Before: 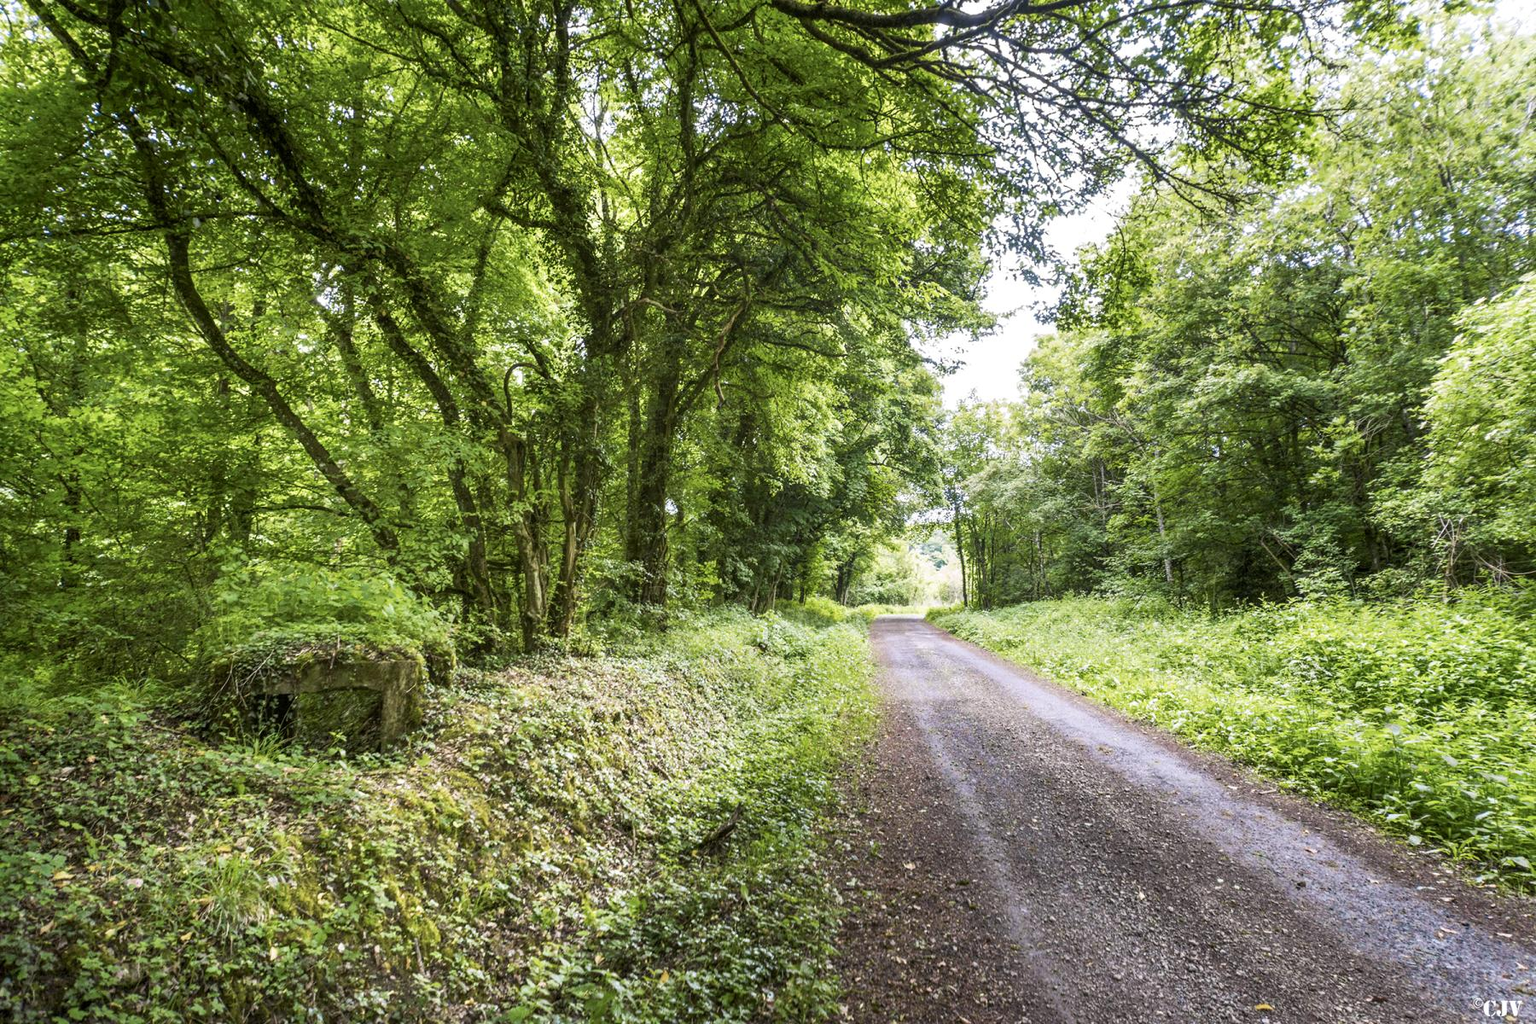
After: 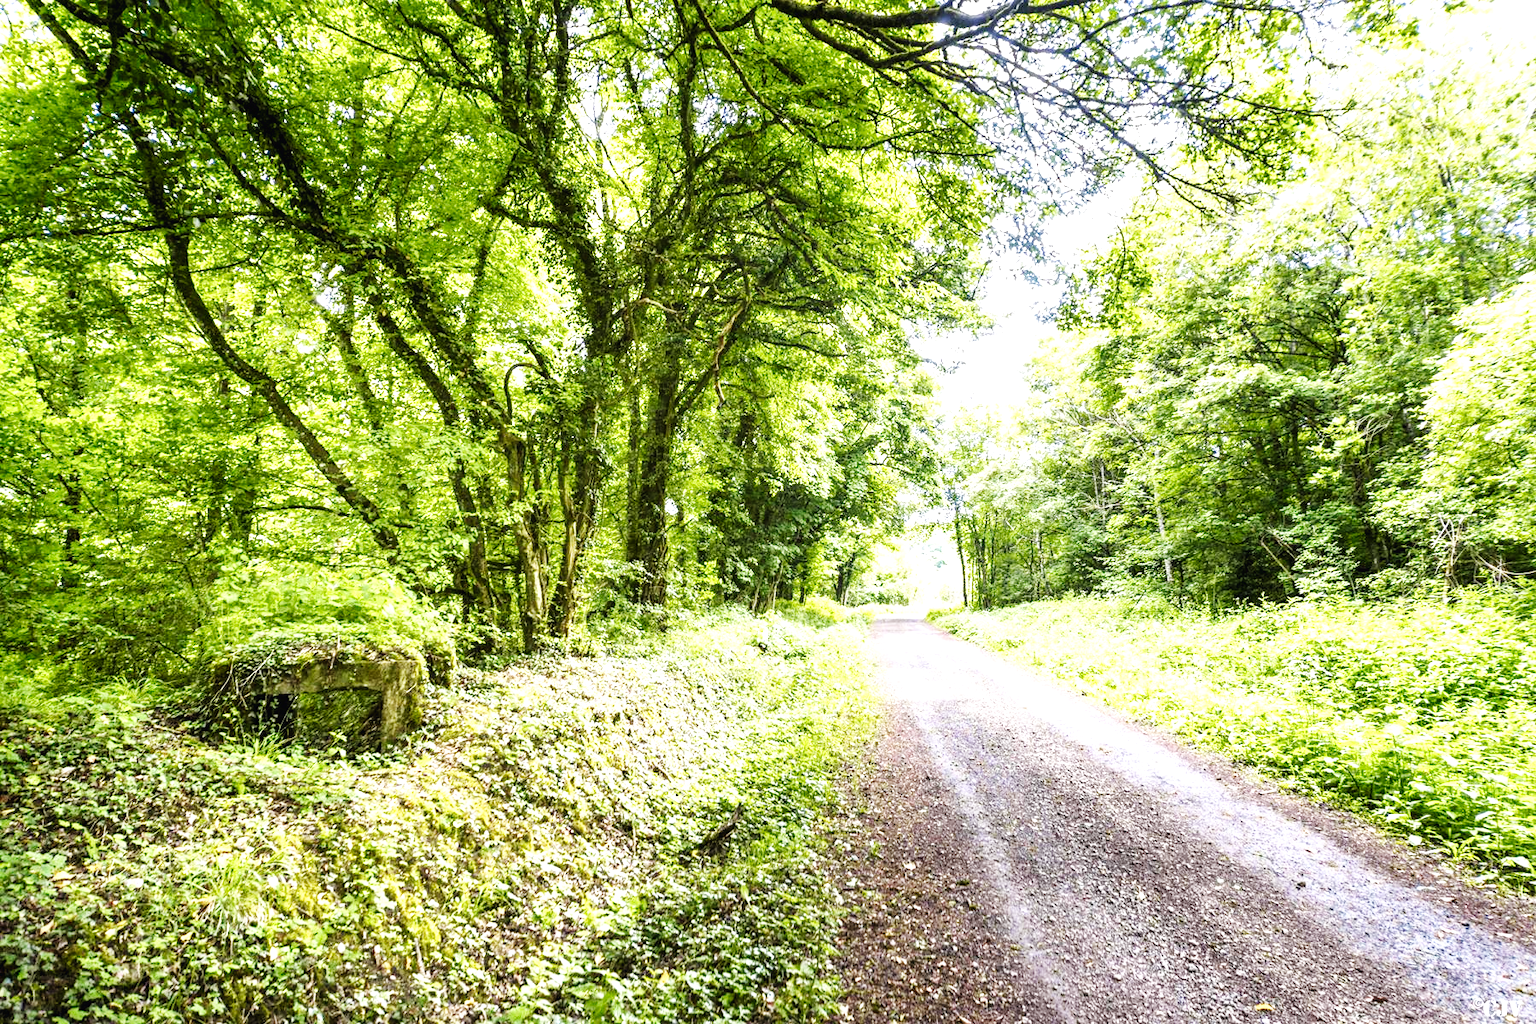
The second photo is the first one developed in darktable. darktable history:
base curve: curves: ch0 [(0, 0.003) (0.001, 0.002) (0.006, 0.004) (0.02, 0.022) (0.048, 0.086) (0.094, 0.234) (0.162, 0.431) (0.258, 0.629) (0.385, 0.8) (0.548, 0.918) (0.751, 0.988) (1, 1)], preserve colors none
levels: levels [0, 0.476, 0.951]
